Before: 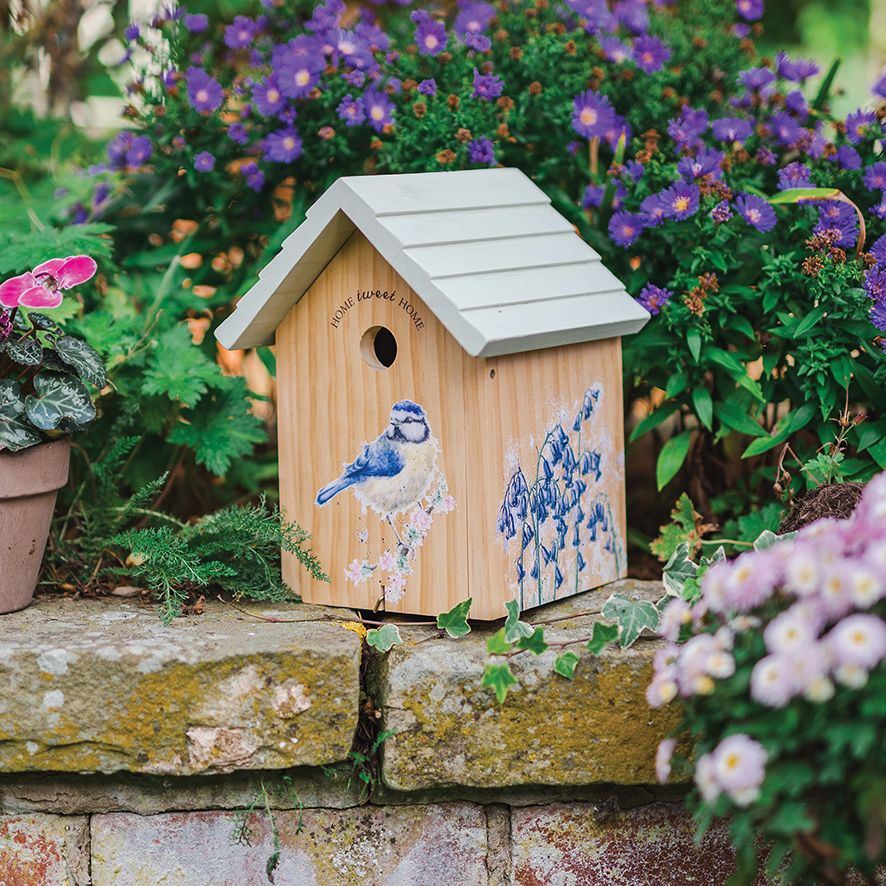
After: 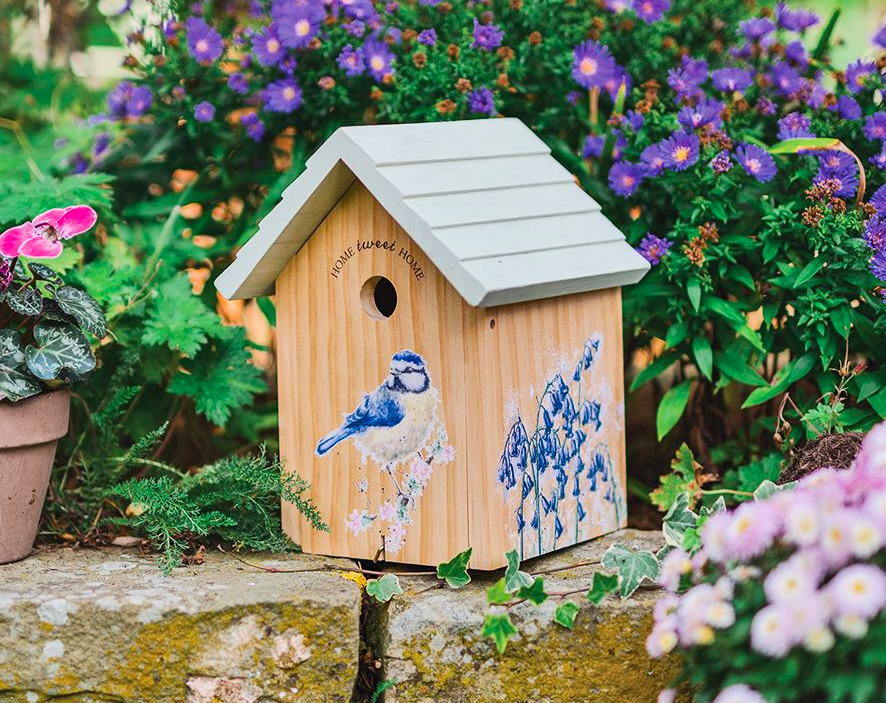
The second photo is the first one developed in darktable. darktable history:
exposure: black level correction 0.001, compensate highlight preservation false
crop and rotate: top 5.667%, bottom 14.937%
shadows and highlights: white point adjustment -3.64, highlights -63.34, highlights color adjustment 42%, soften with gaussian
contrast brightness saturation: contrast 0.2, brightness 0.16, saturation 0.22
